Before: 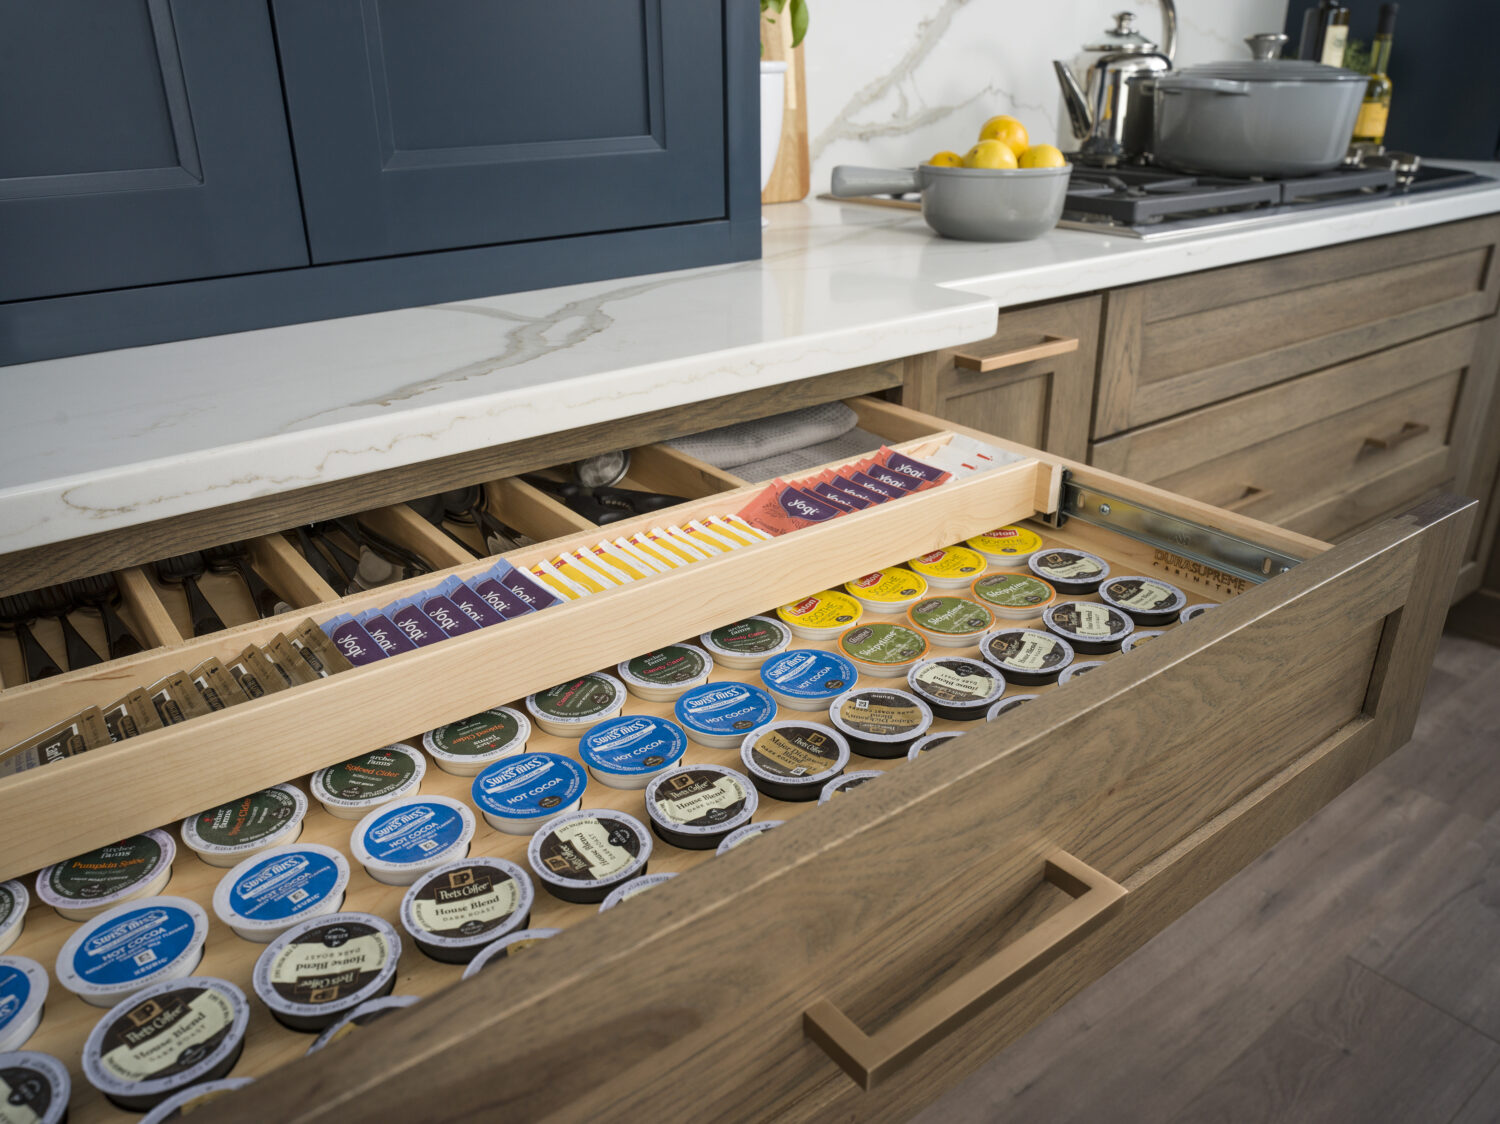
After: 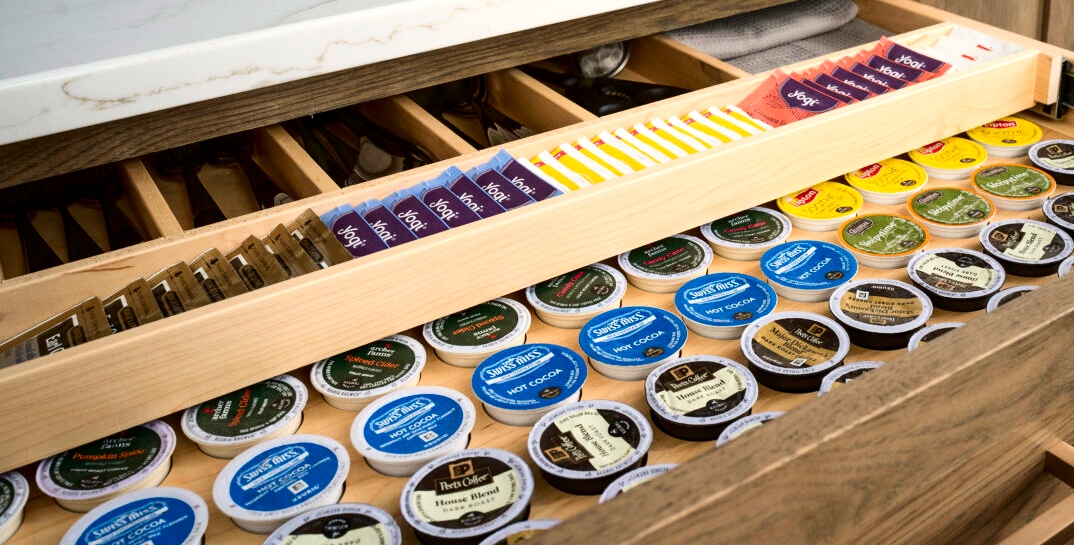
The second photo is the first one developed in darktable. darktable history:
contrast brightness saturation: contrast 0.207, brightness -0.101, saturation 0.207
tone equalizer: -8 EV -0.384 EV, -7 EV -0.393 EV, -6 EV -0.299 EV, -5 EV -0.205 EV, -3 EV 0.226 EV, -2 EV 0.348 EV, -1 EV 0.377 EV, +0 EV 0.408 EV, luminance estimator HSV value / RGB max
crop: top 36.396%, right 28.334%, bottom 15.108%
